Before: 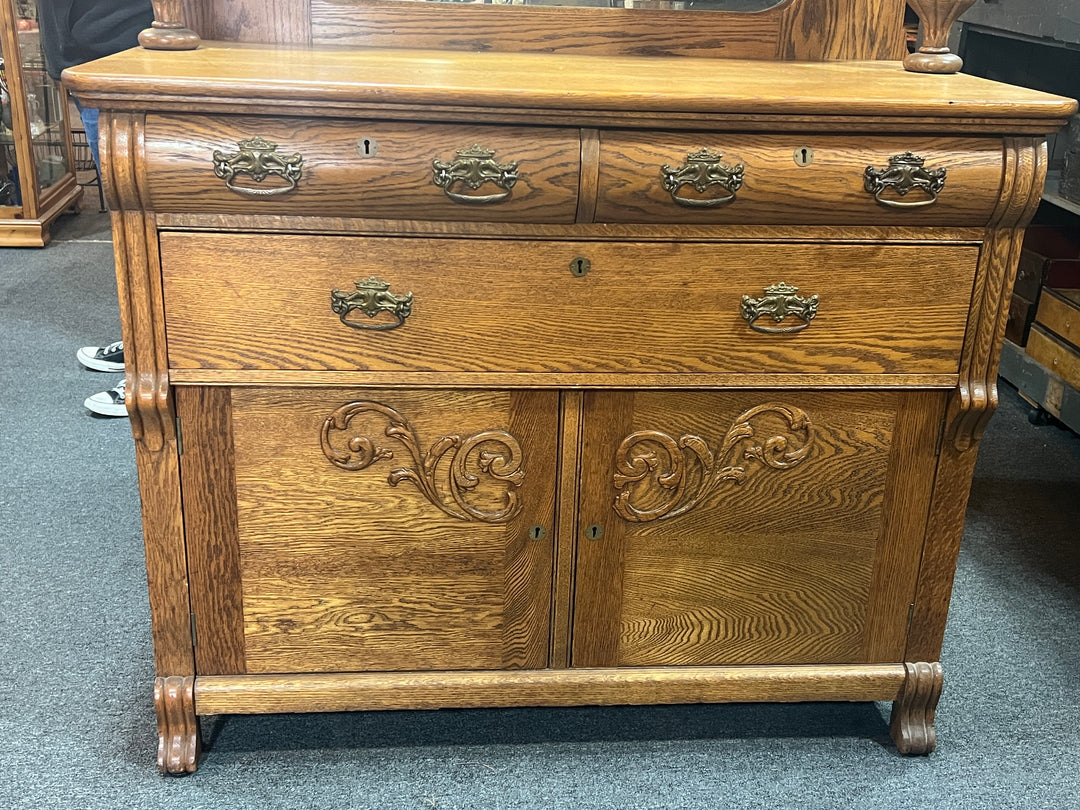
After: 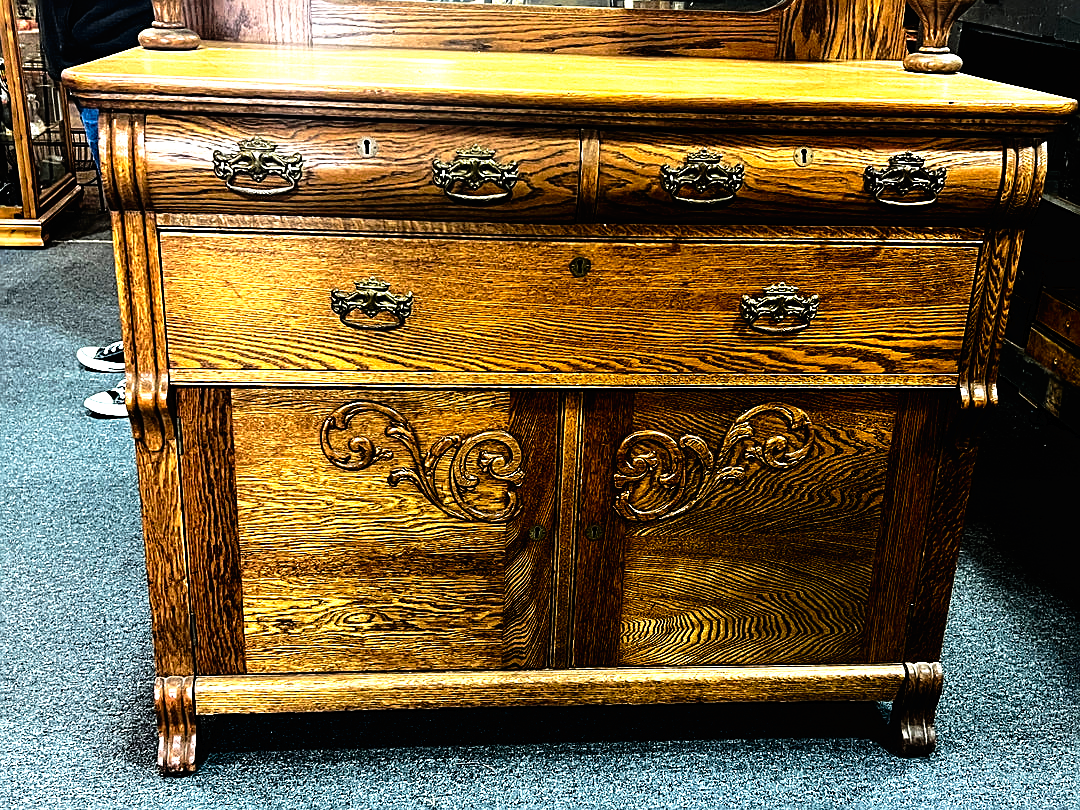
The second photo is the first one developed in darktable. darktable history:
tone equalizer: -8 EV -0.75 EV, -7 EV -0.7 EV, -6 EV -0.6 EV, -5 EV -0.4 EV, -3 EV 0.4 EV, -2 EV 0.6 EV, -1 EV 0.7 EV, +0 EV 0.75 EV, edges refinement/feathering 500, mask exposure compensation -1.57 EV, preserve details no
exposure: black level correction 0.001, exposure -0.2 EV, compensate highlight preservation false
sharpen: on, module defaults
tone curve: curves: ch0 [(0, 0) (0.003, 0.008) (0.011, 0.008) (0.025, 0.008) (0.044, 0.008) (0.069, 0.006) (0.1, 0.006) (0.136, 0.006) (0.177, 0.008) (0.224, 0.012) (0.277, 0.026) (0.335, 0.083) (0.399, 0.165) (0.468, 0.292) (0.543, 0.416) (0.623, 0.535) (0.709, 0.692) (0.801, 0.853) (0.898, 0.981) (1, 1)], preserve colors none
